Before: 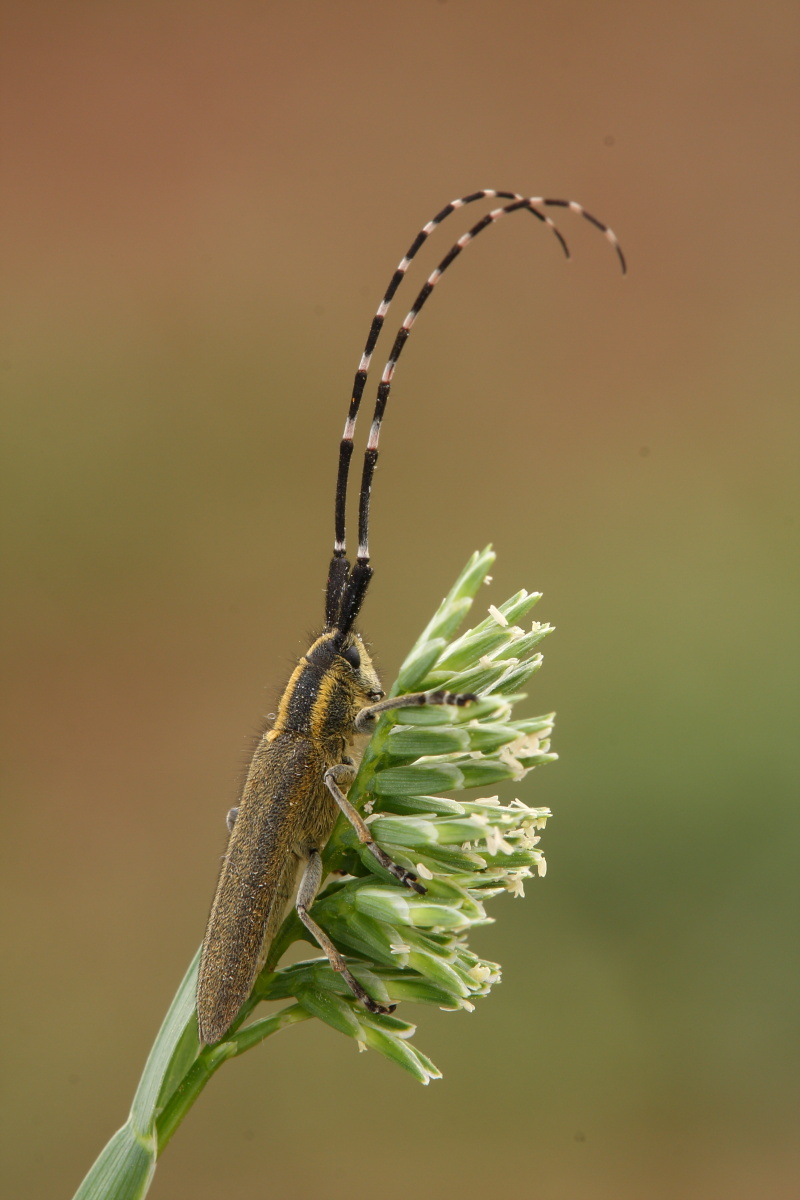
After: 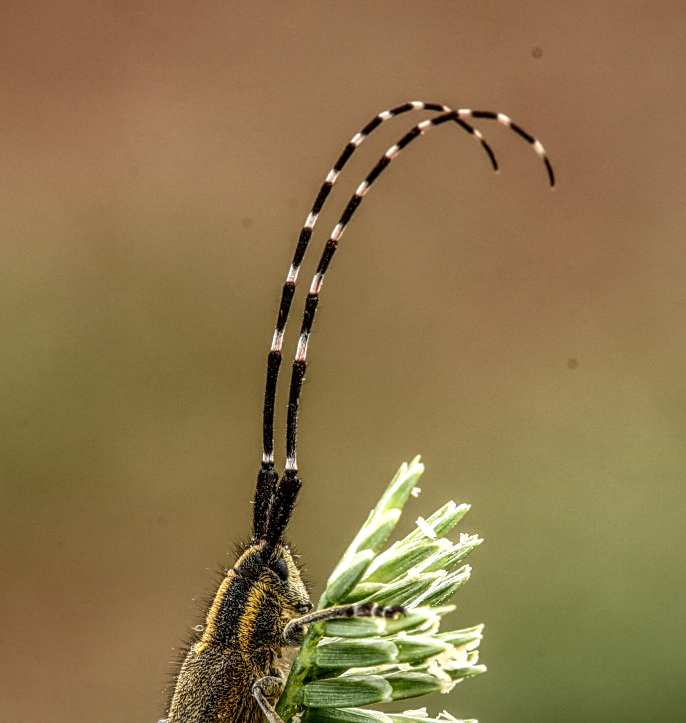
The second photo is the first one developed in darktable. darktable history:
shadows and highlights: on, module defaults
crop and rotate: left 9.237%, top 7.352%, right 4.995%, bottom 32.324%
local contrast: highlights 4%, shadows 7%, detail 300%, midtone range 0.299
sharpen: on, module defaults
